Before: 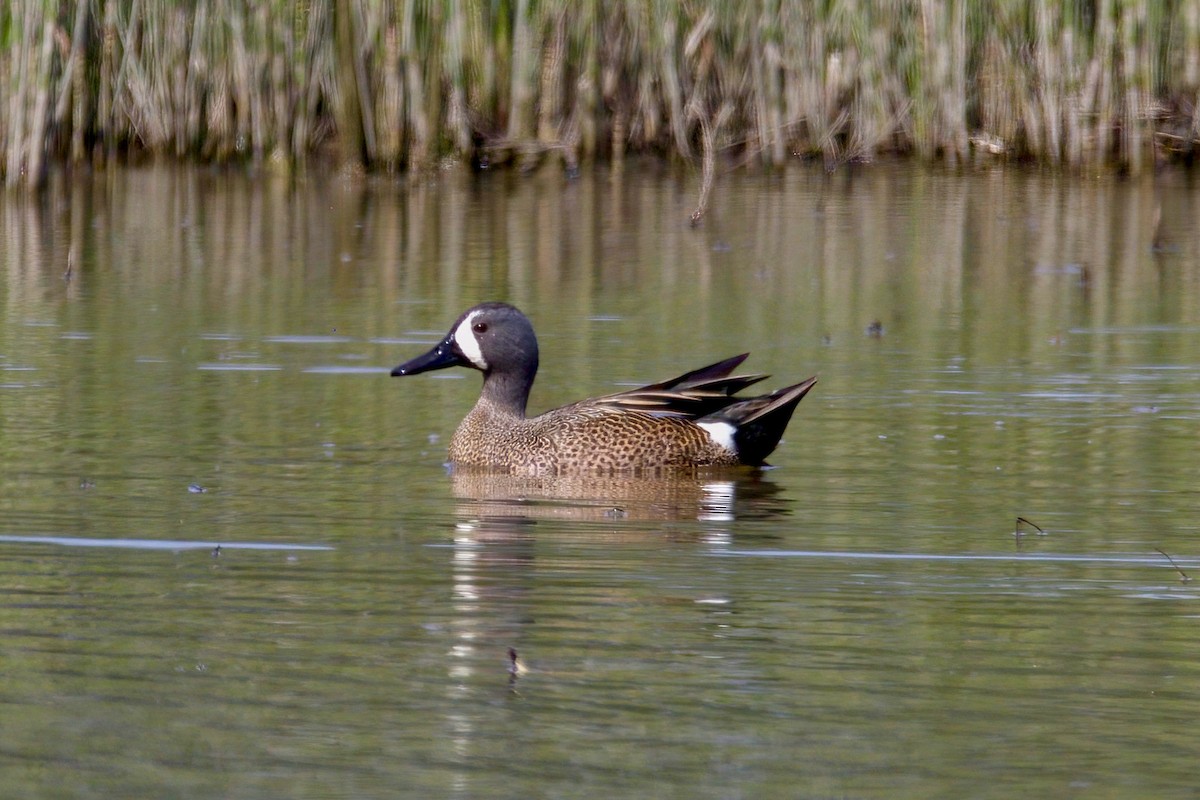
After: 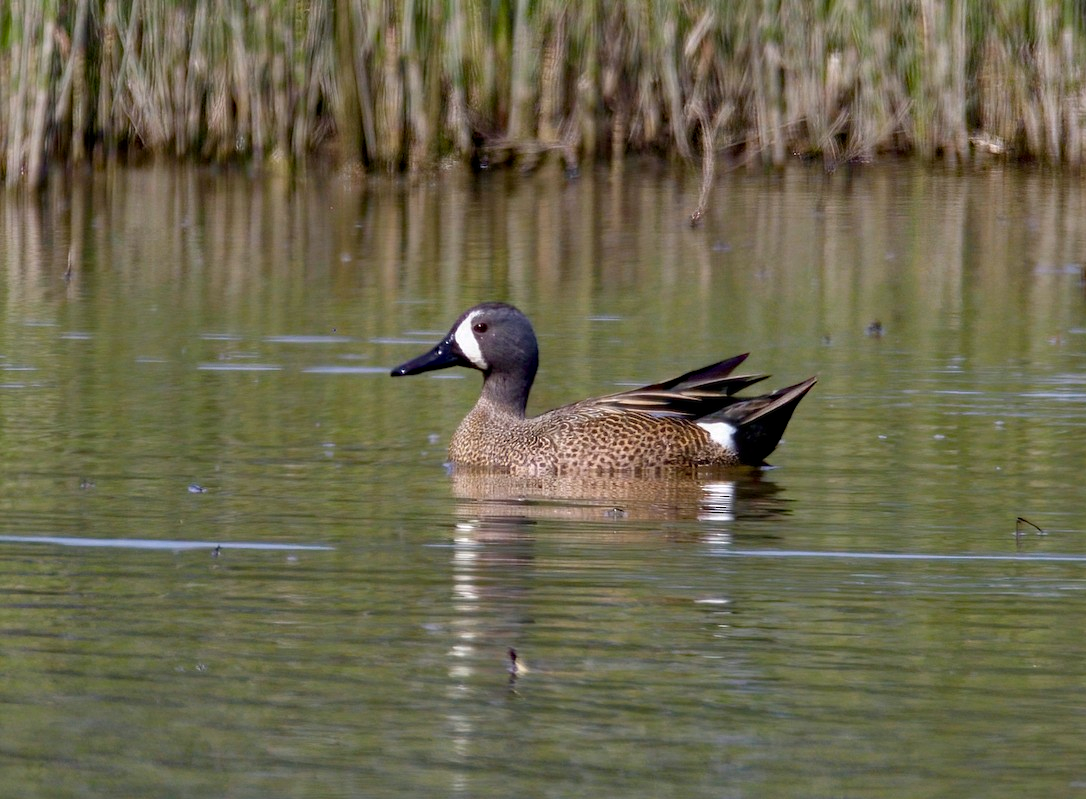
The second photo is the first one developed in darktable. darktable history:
crop: right 9.482%, bottom 0.05%
color zones: curves: ch0 [(0.25, 0.5) (0.636, 0.25) (0.75, 0.5)]
haze removal: adaptive false
